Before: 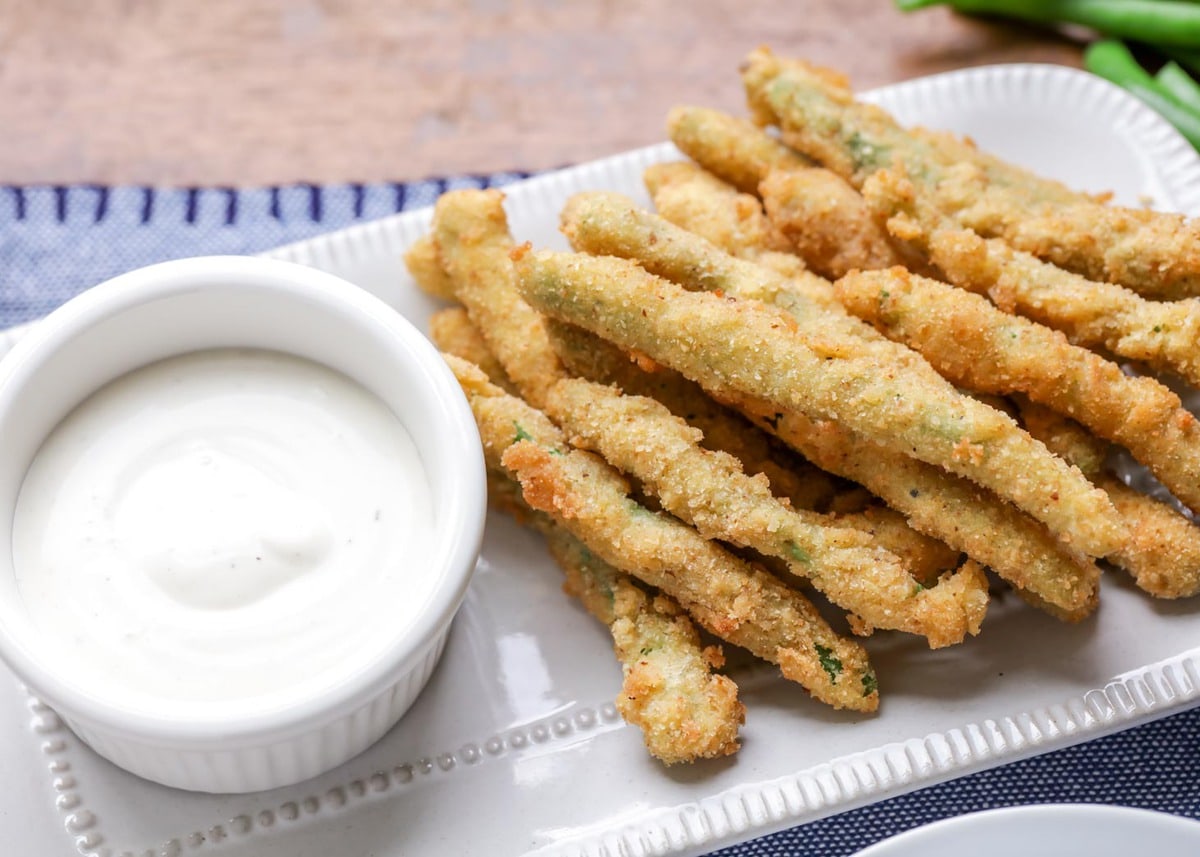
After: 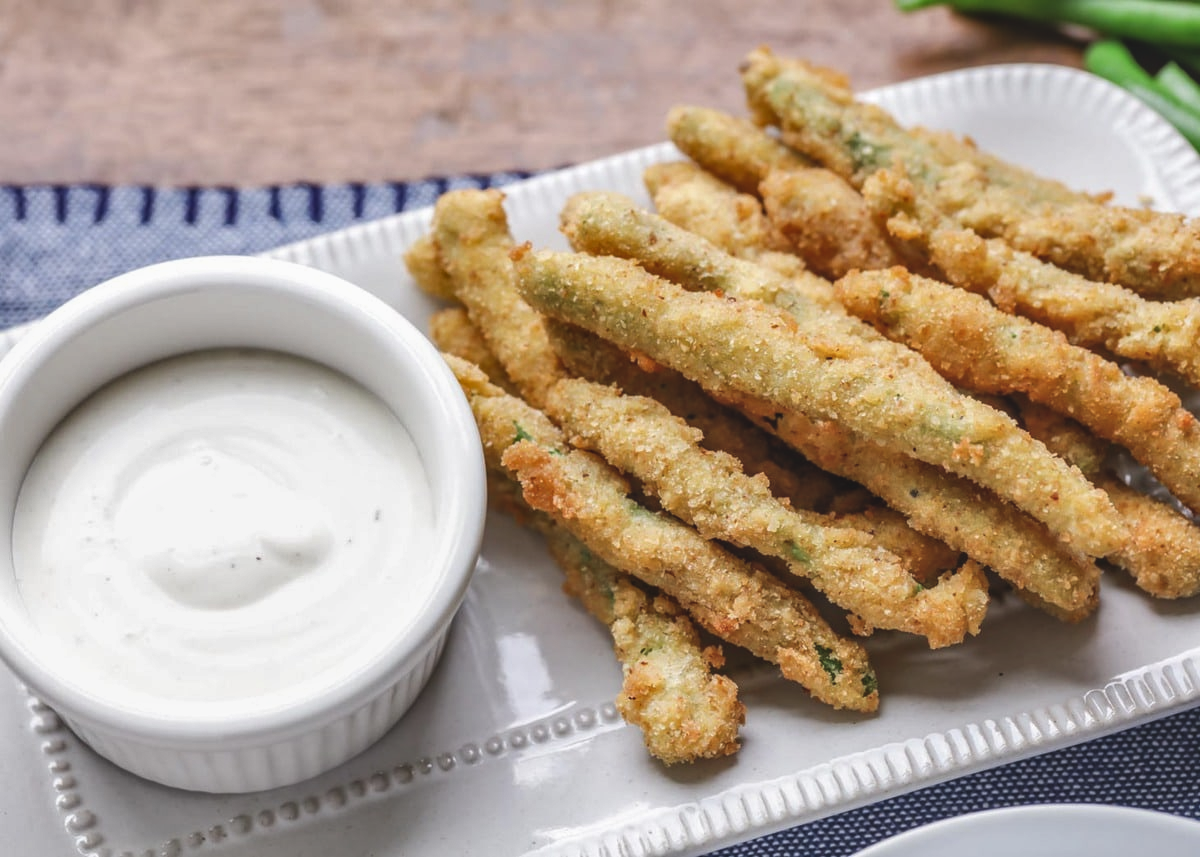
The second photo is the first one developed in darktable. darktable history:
exposure: black level correction -0.015, exposure -0.135 EV, compensate highlight preservation false
shadows and highlights: highlights color adjustment 32.96%, soften with gaussian
local contrast: on, module defaults
